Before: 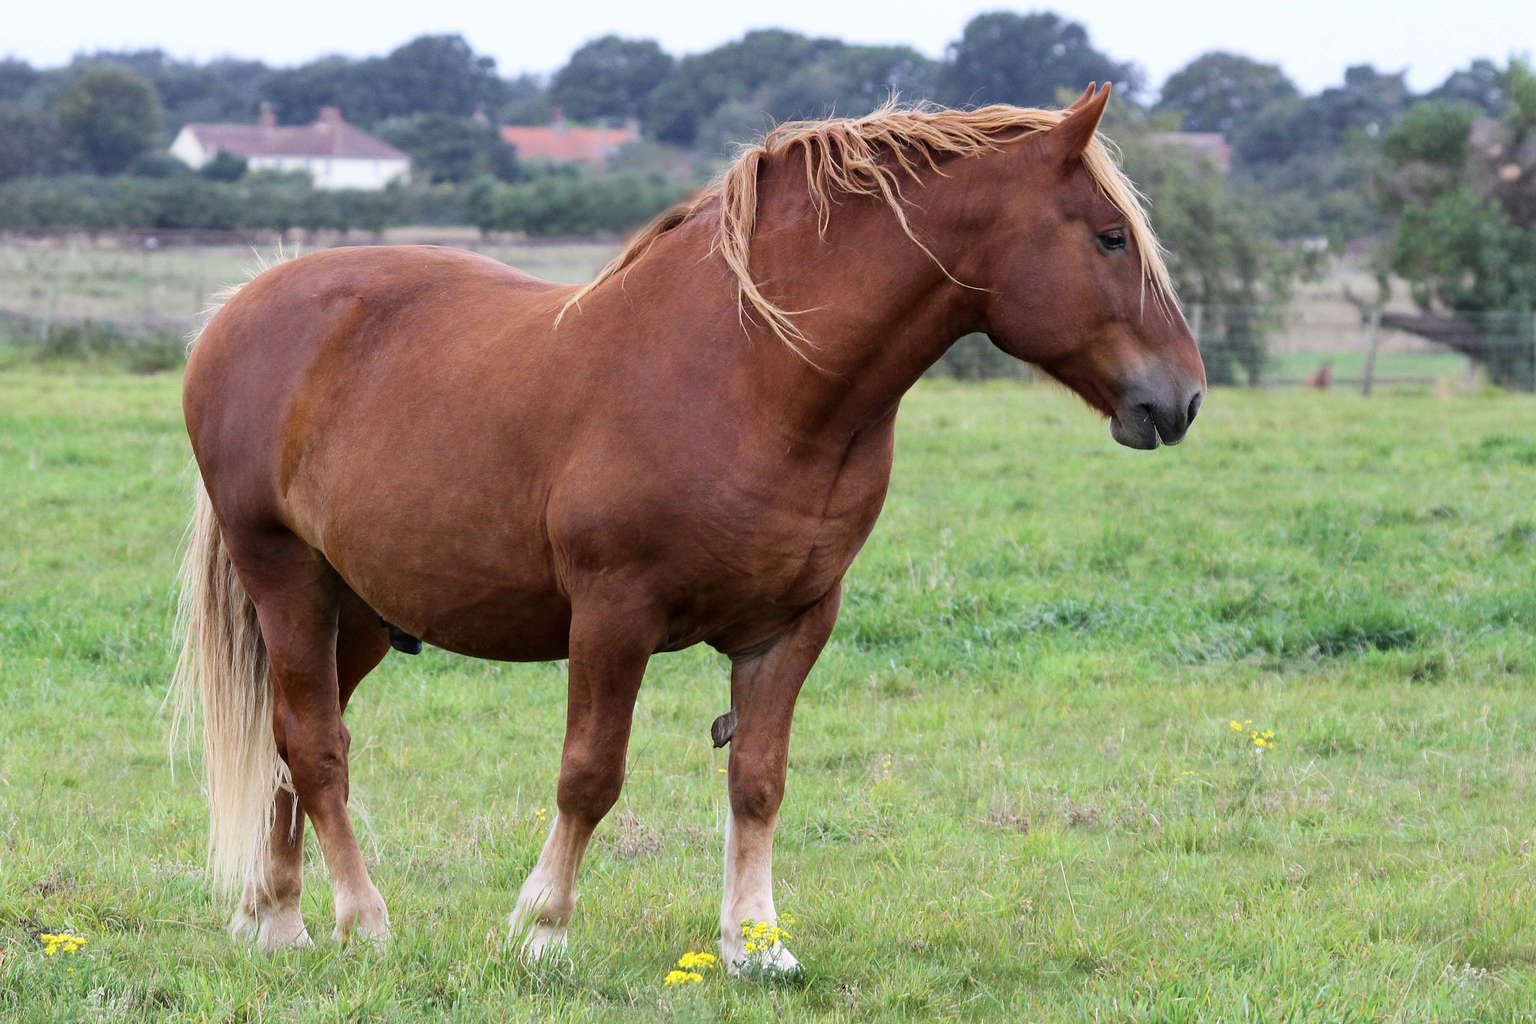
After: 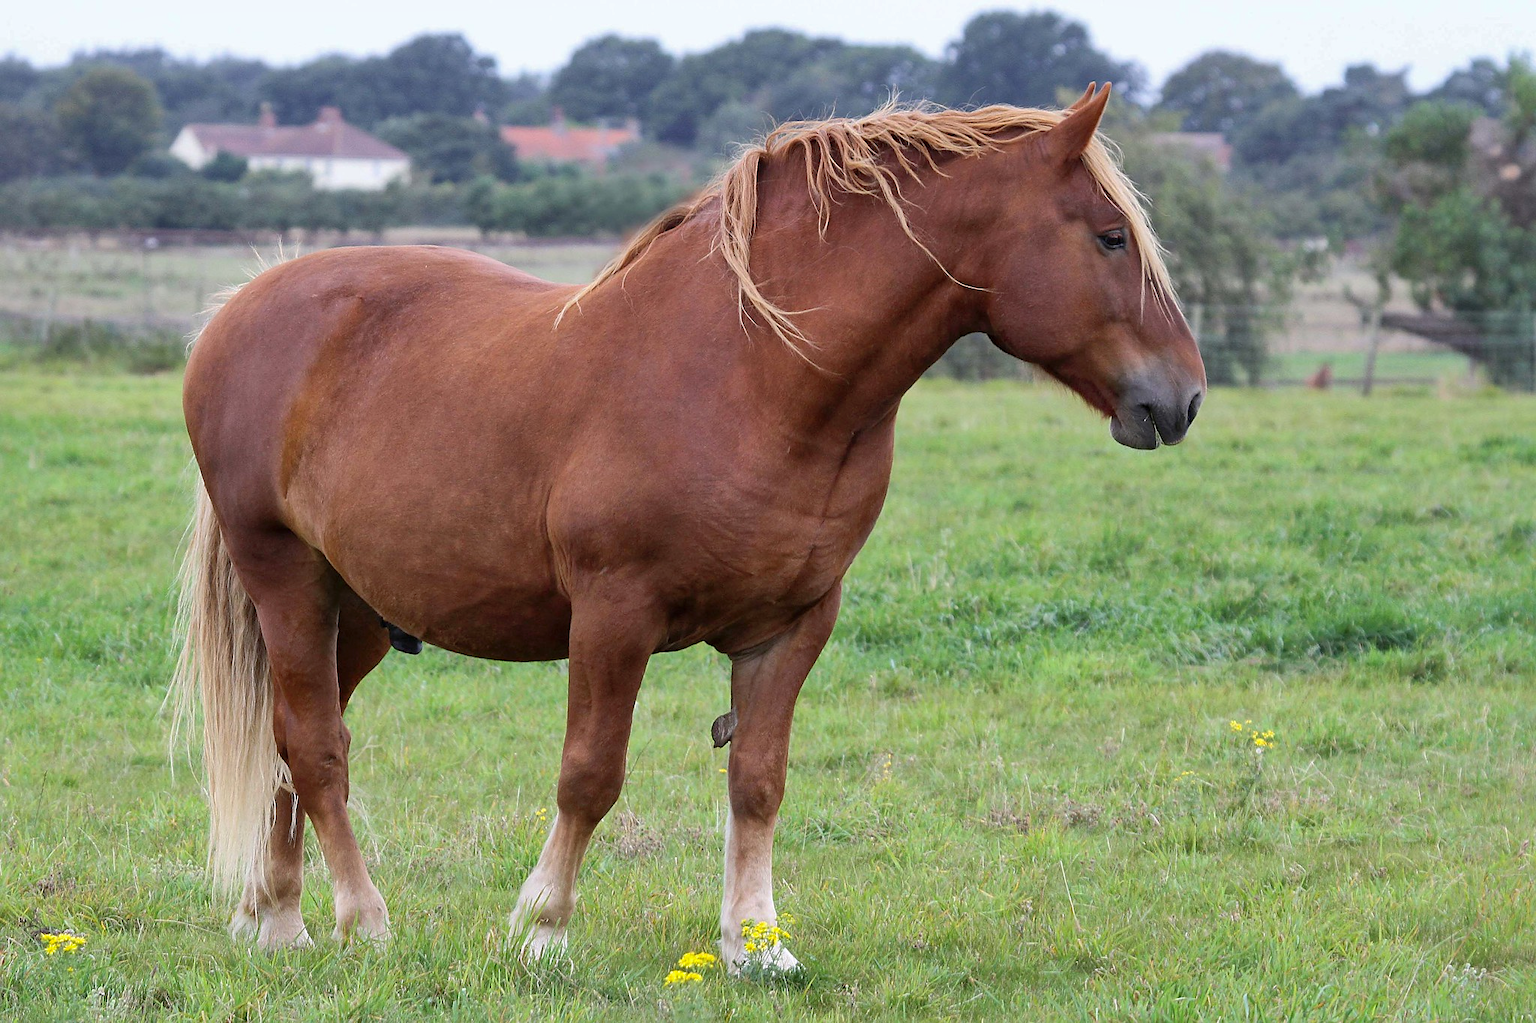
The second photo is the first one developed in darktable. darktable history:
sharpen: radius 1.559, amount 0.373, threshold 1.271
shadows and highlights: on, module defaults
